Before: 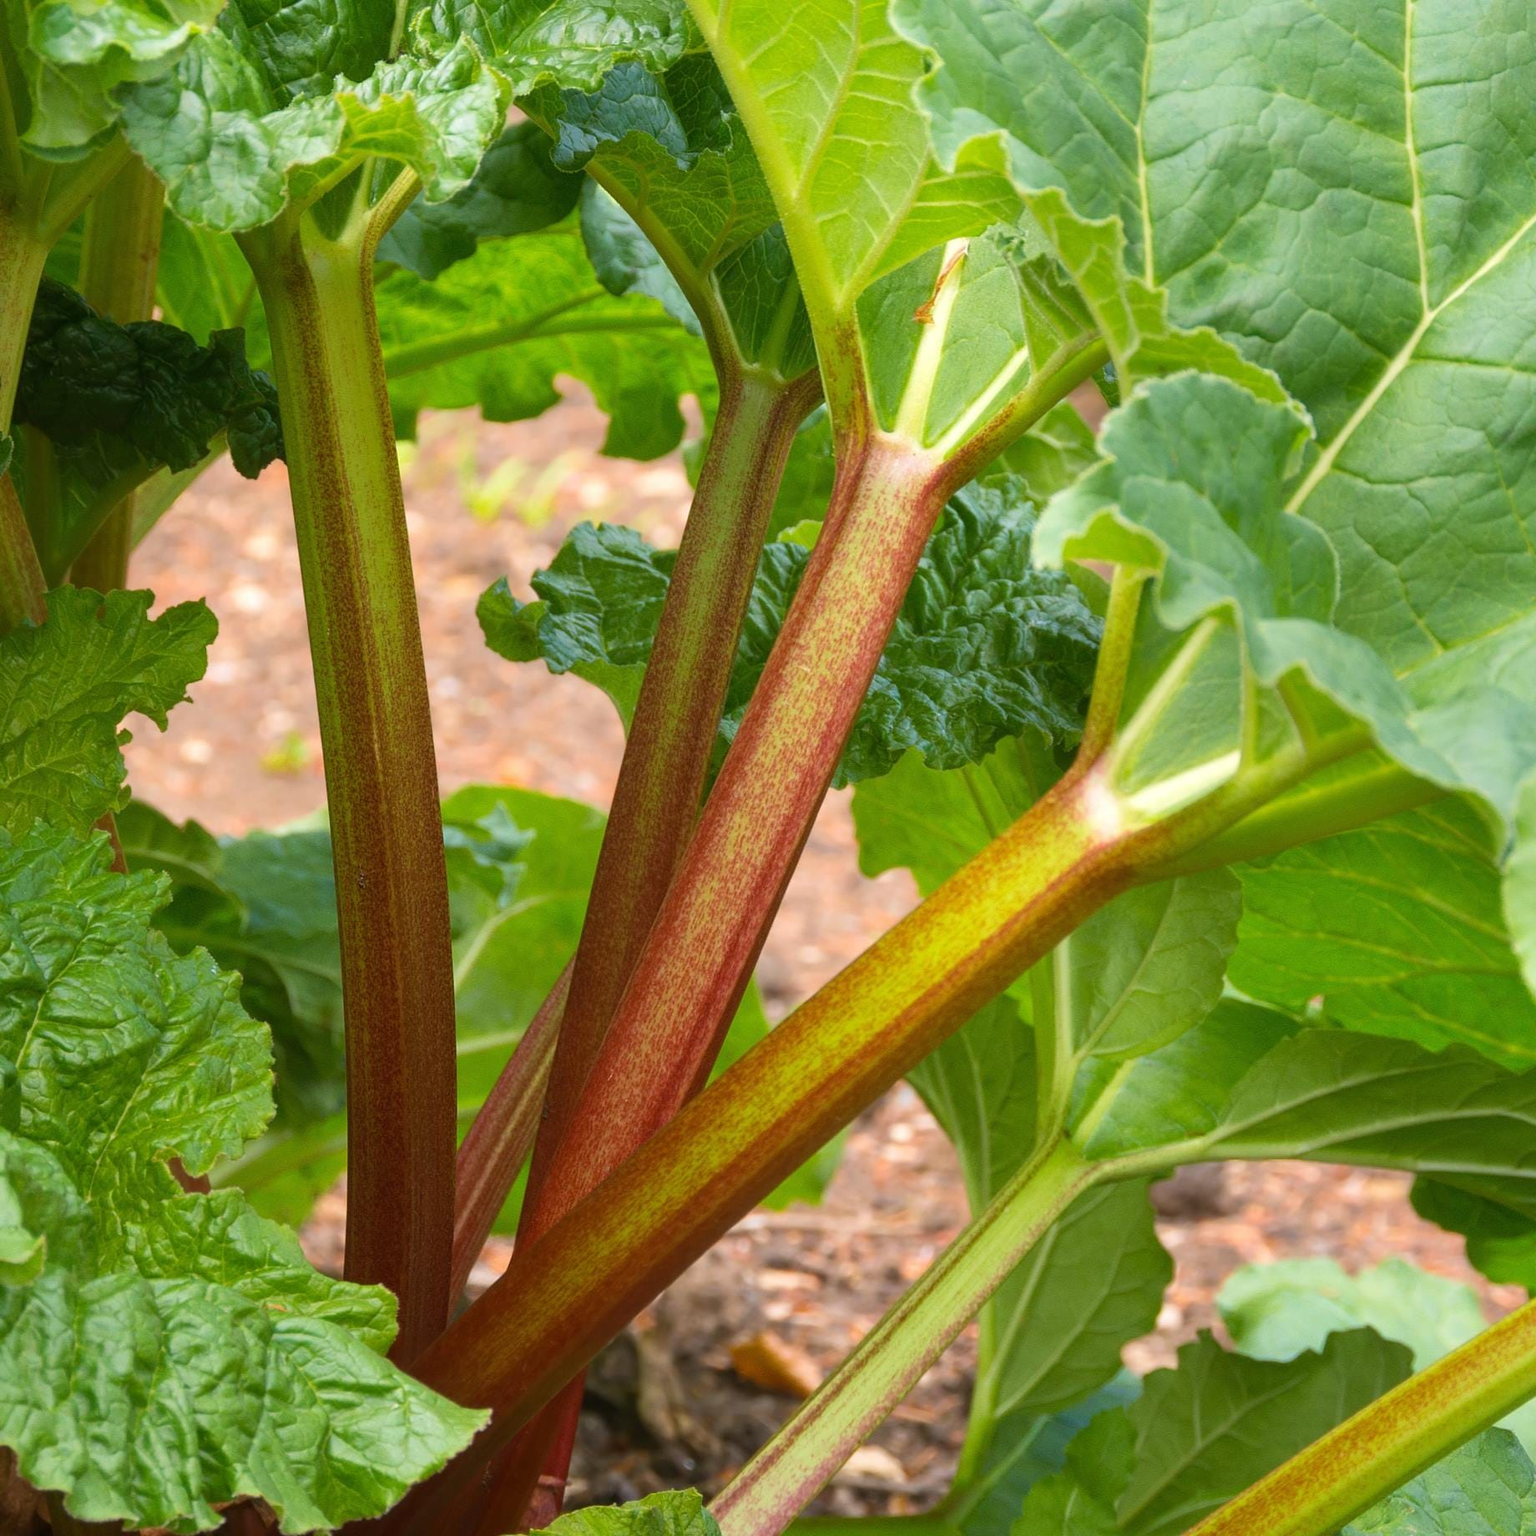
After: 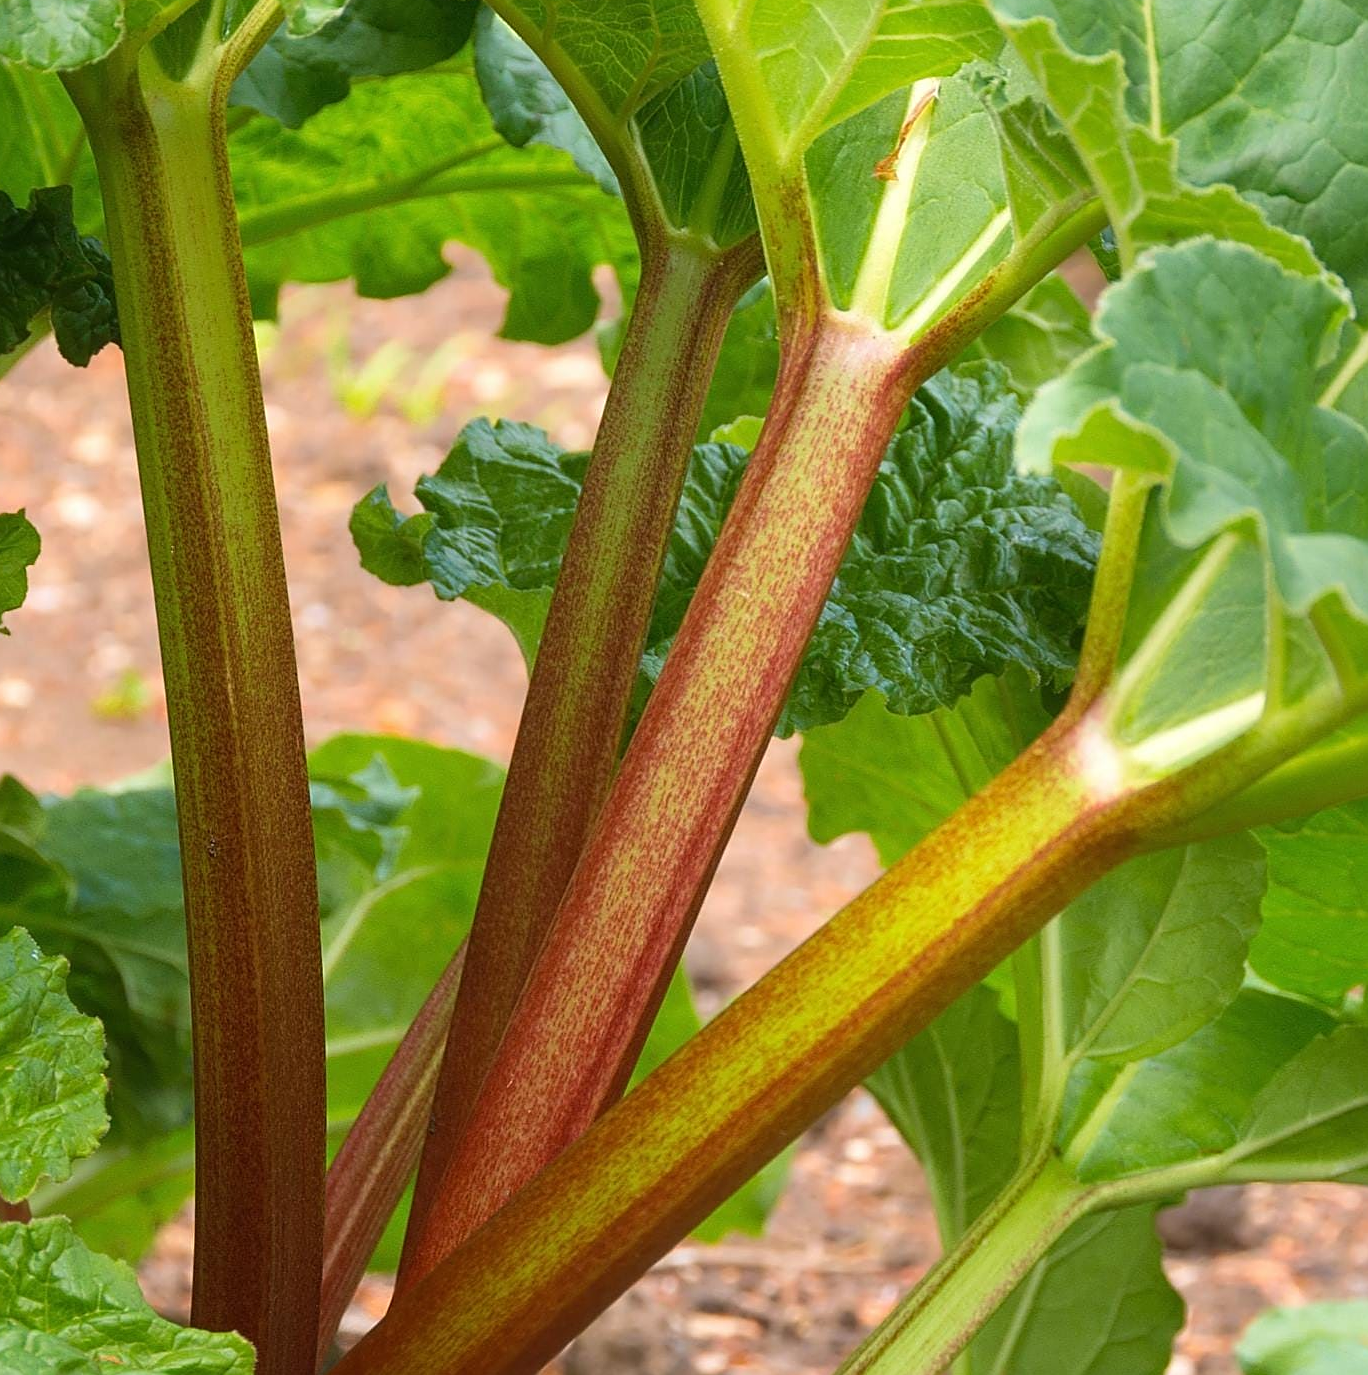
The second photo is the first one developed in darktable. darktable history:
crop and rotate: left 12.073%, top 11.329%, right 13.564%, bottom 13.893%
sharpen: on, module defaults
